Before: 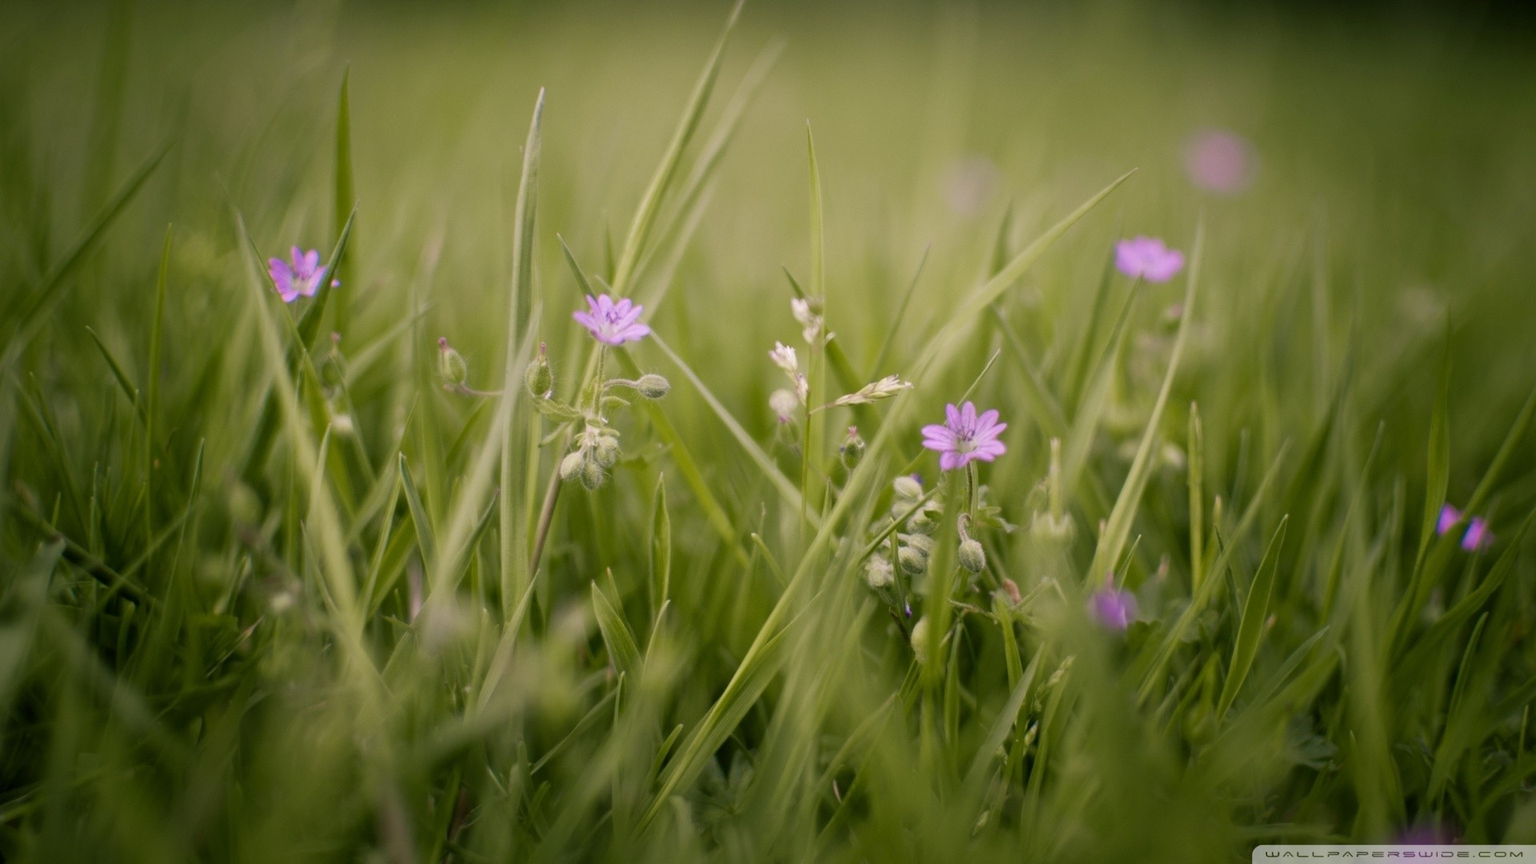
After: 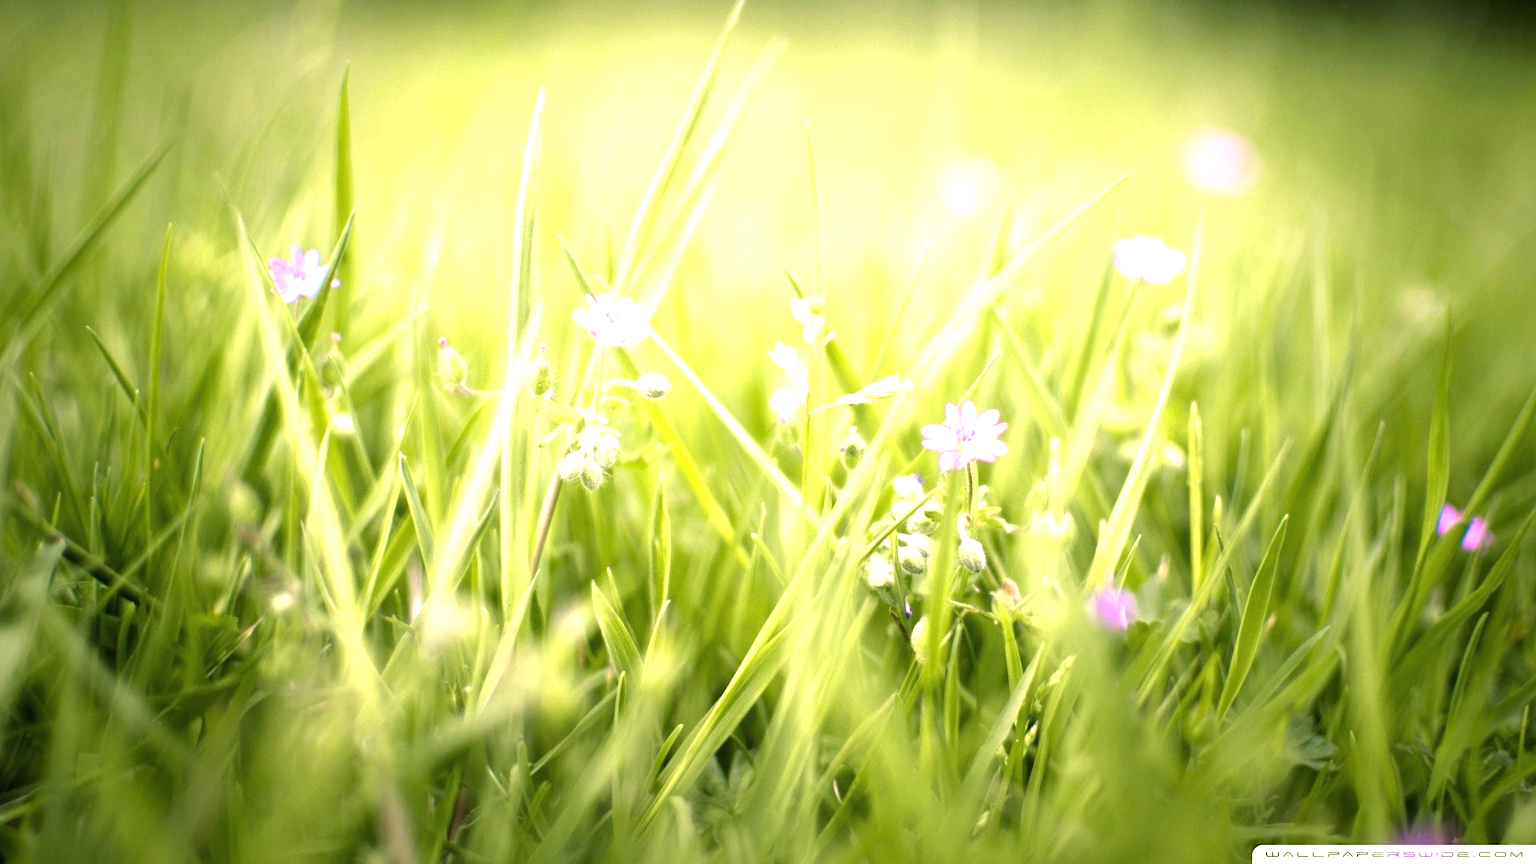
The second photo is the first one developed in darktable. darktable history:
tone equalizer: -8 EV -0.394 EV, -7 EV -0.424 EV, -6 EV -0.34 EV, -5 EV -0.218 EV, -3 EV 0.204 EV, -2 EV 0.314 EV, -1 EV 0.395 EV, +0 EV 0.435 EV, mask exposure compensation -0.5 EV
exposure: black level correction 0, exposure 1.705 EV, compensate highlight preservation false
